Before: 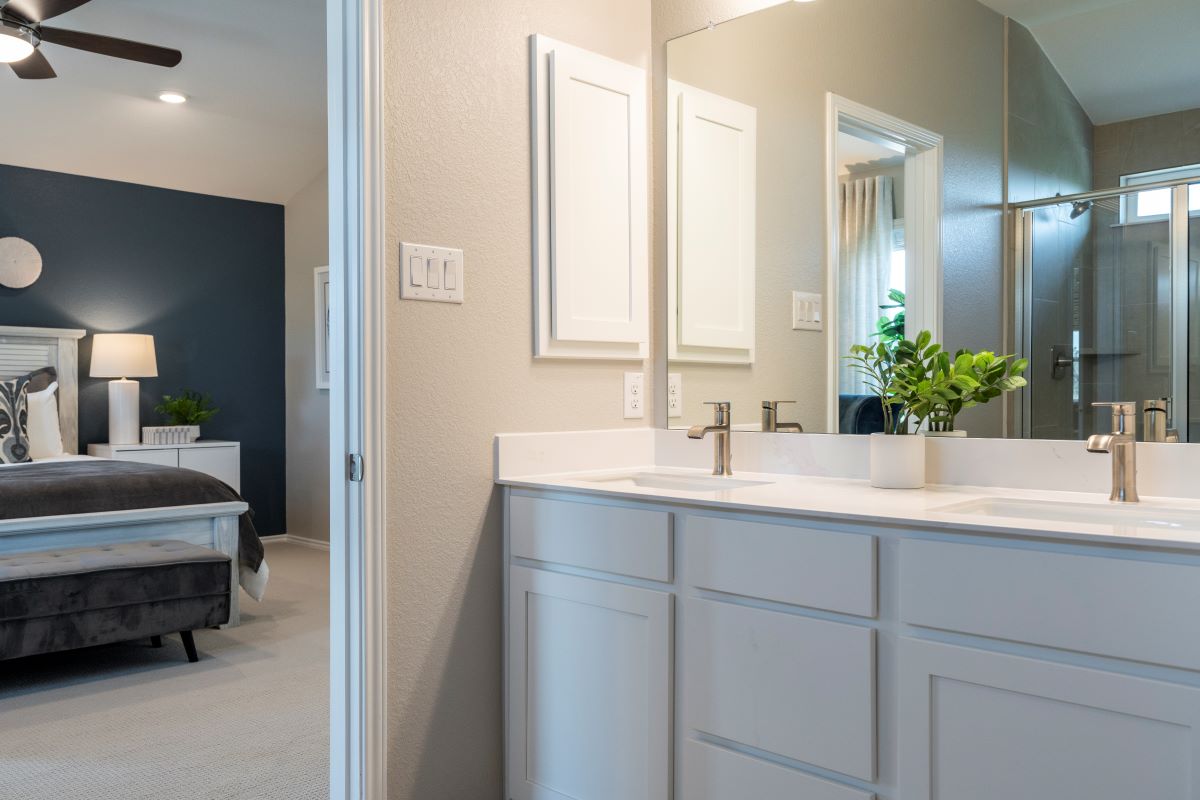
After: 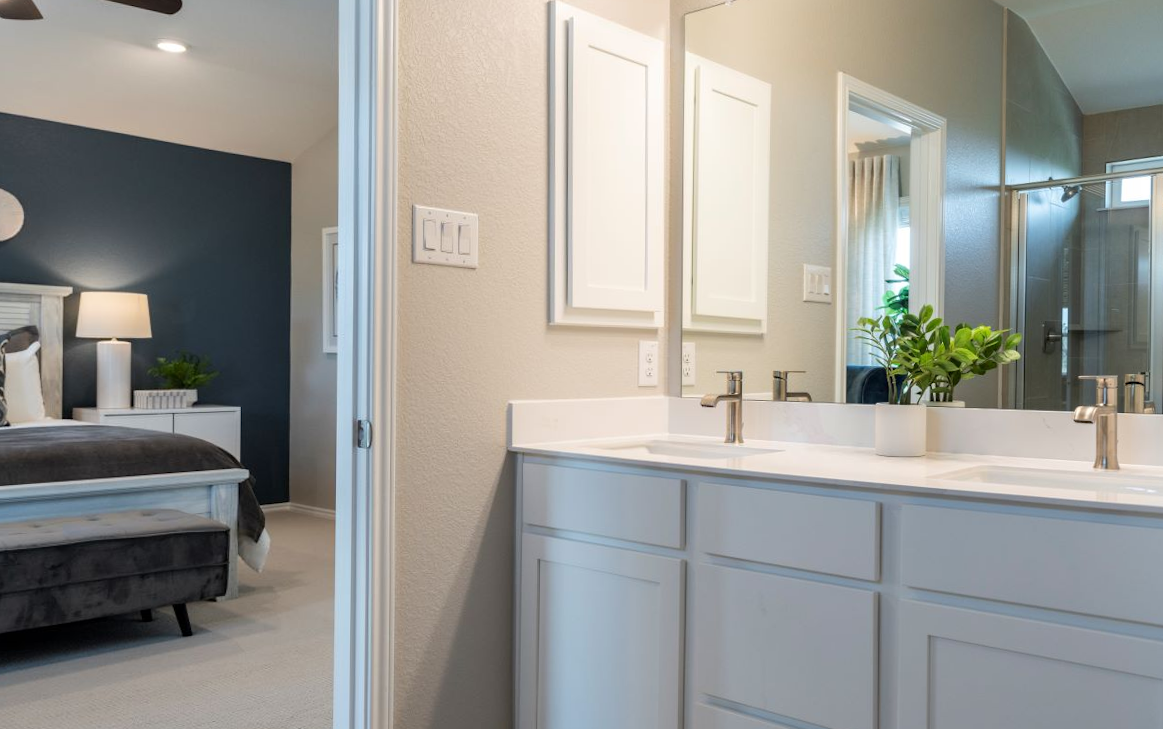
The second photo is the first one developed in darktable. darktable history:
crop: left 1.743%, right 0.268%, bottom 2.011%
rotate and perspective: rotation 0.679°, lens shift (horizontal) 0.136, crop left 0.009, crop right 0.991, crop top 0.078, crop bottom 0.95
